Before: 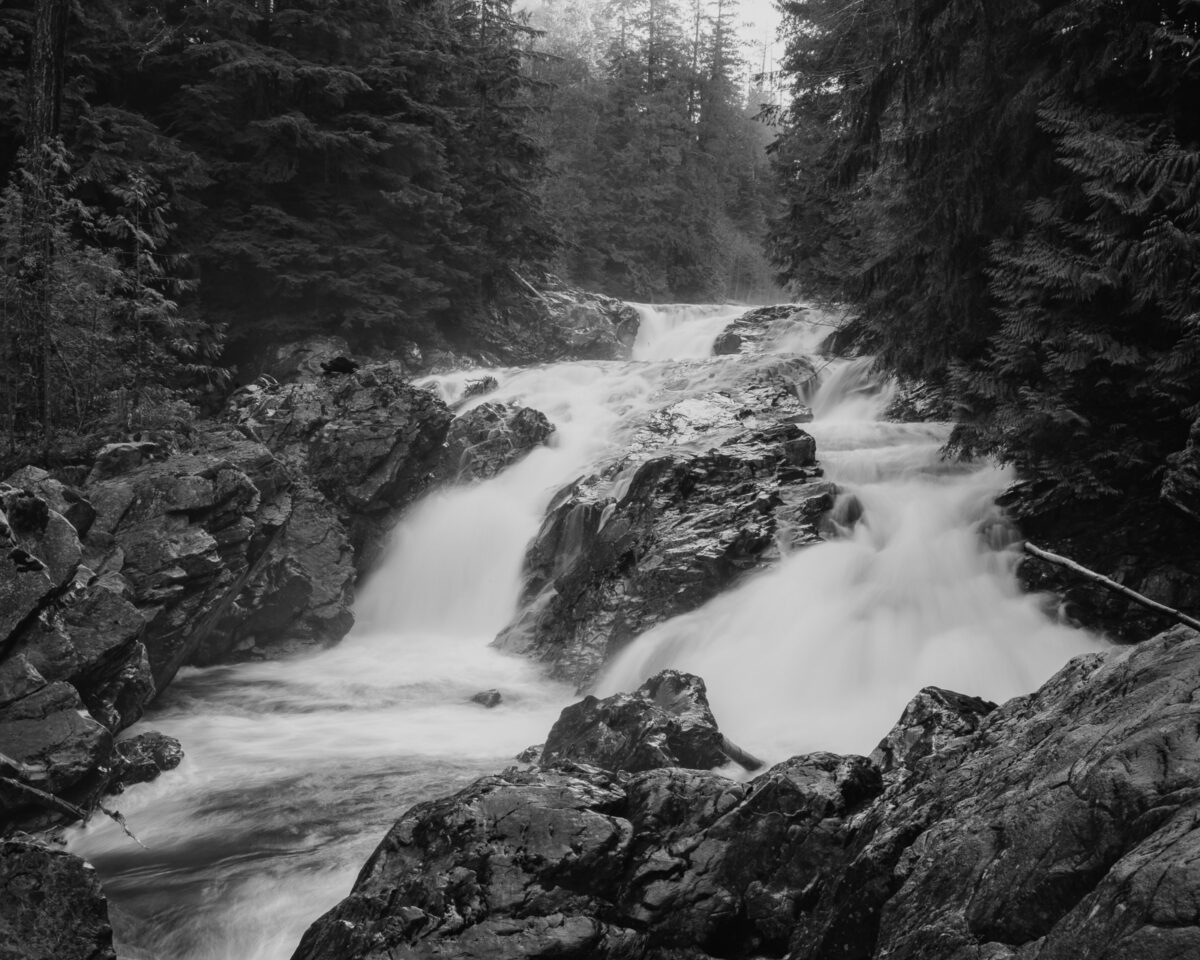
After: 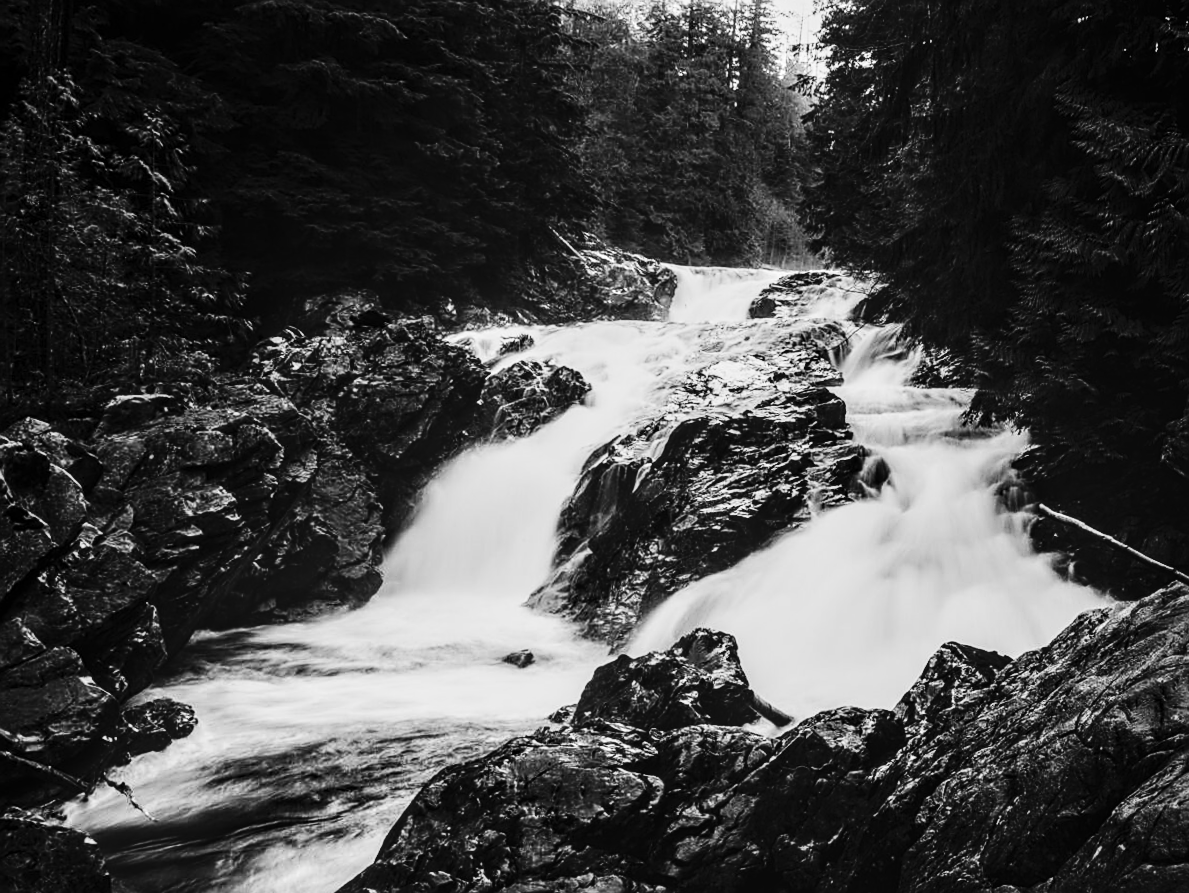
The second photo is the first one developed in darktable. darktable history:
sharpen: on, module defaults
local contrast: detail 130%
shadows and highlights: shadows 22.7, highlights -48.71, soften with gaussian
rotate and perspective: rotation 0.679°, lens shift (horizontal) 0.136, crop left 0.009, crop right 0.991, crop top 0.078, crop bottom 0.95
tone curve: curves: ch0 [(0, 0) (0.003, 0.002) (0.011, 0.006) (0.025, 0.014) (0.044, 0.02) (0.069, 0.027) (0.1, 0.036) (0.136, 0.05) (0.177, 0.081) (0.224, 0.118) (0.277, 0.183) (0.335, 0.262) (0.399, 0.351) (0.468, 0.456) (0.543, 0.571) (0.623, 0.692) (0.709, 0.795) (0.801, 0.88) (0.898, 0.948) (1, 1)], preserve colors none
contrast brightness saturation: contrast 0.28
